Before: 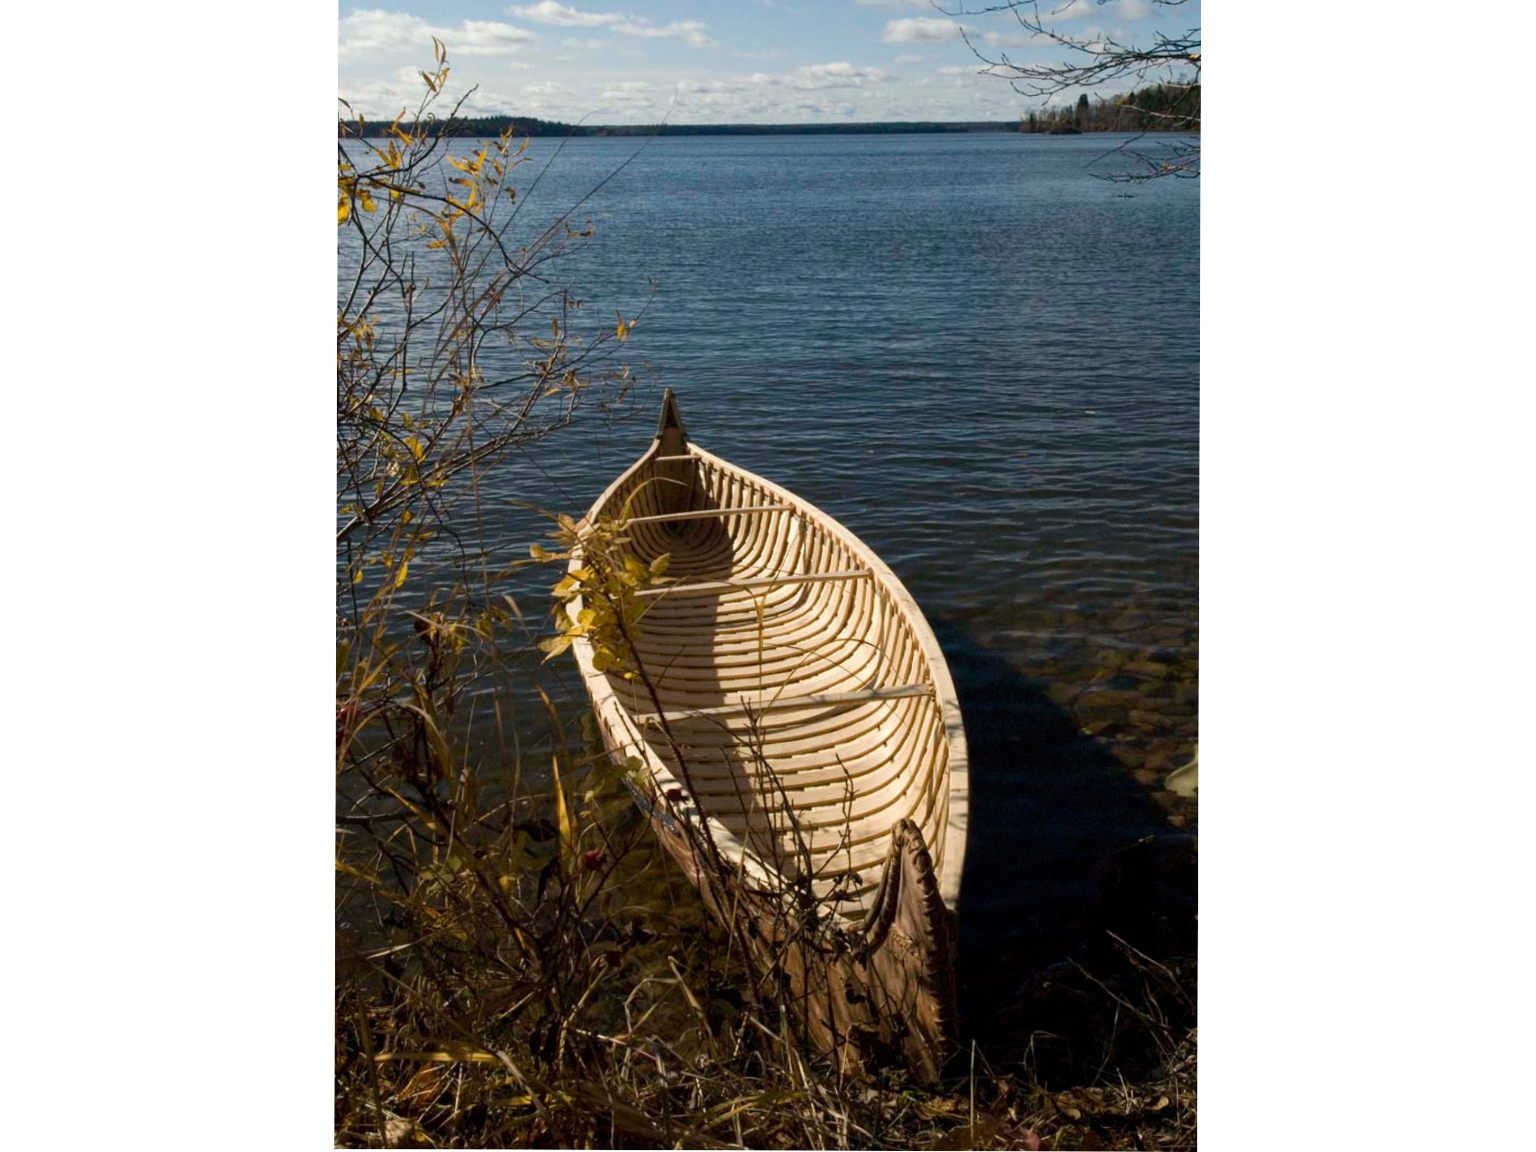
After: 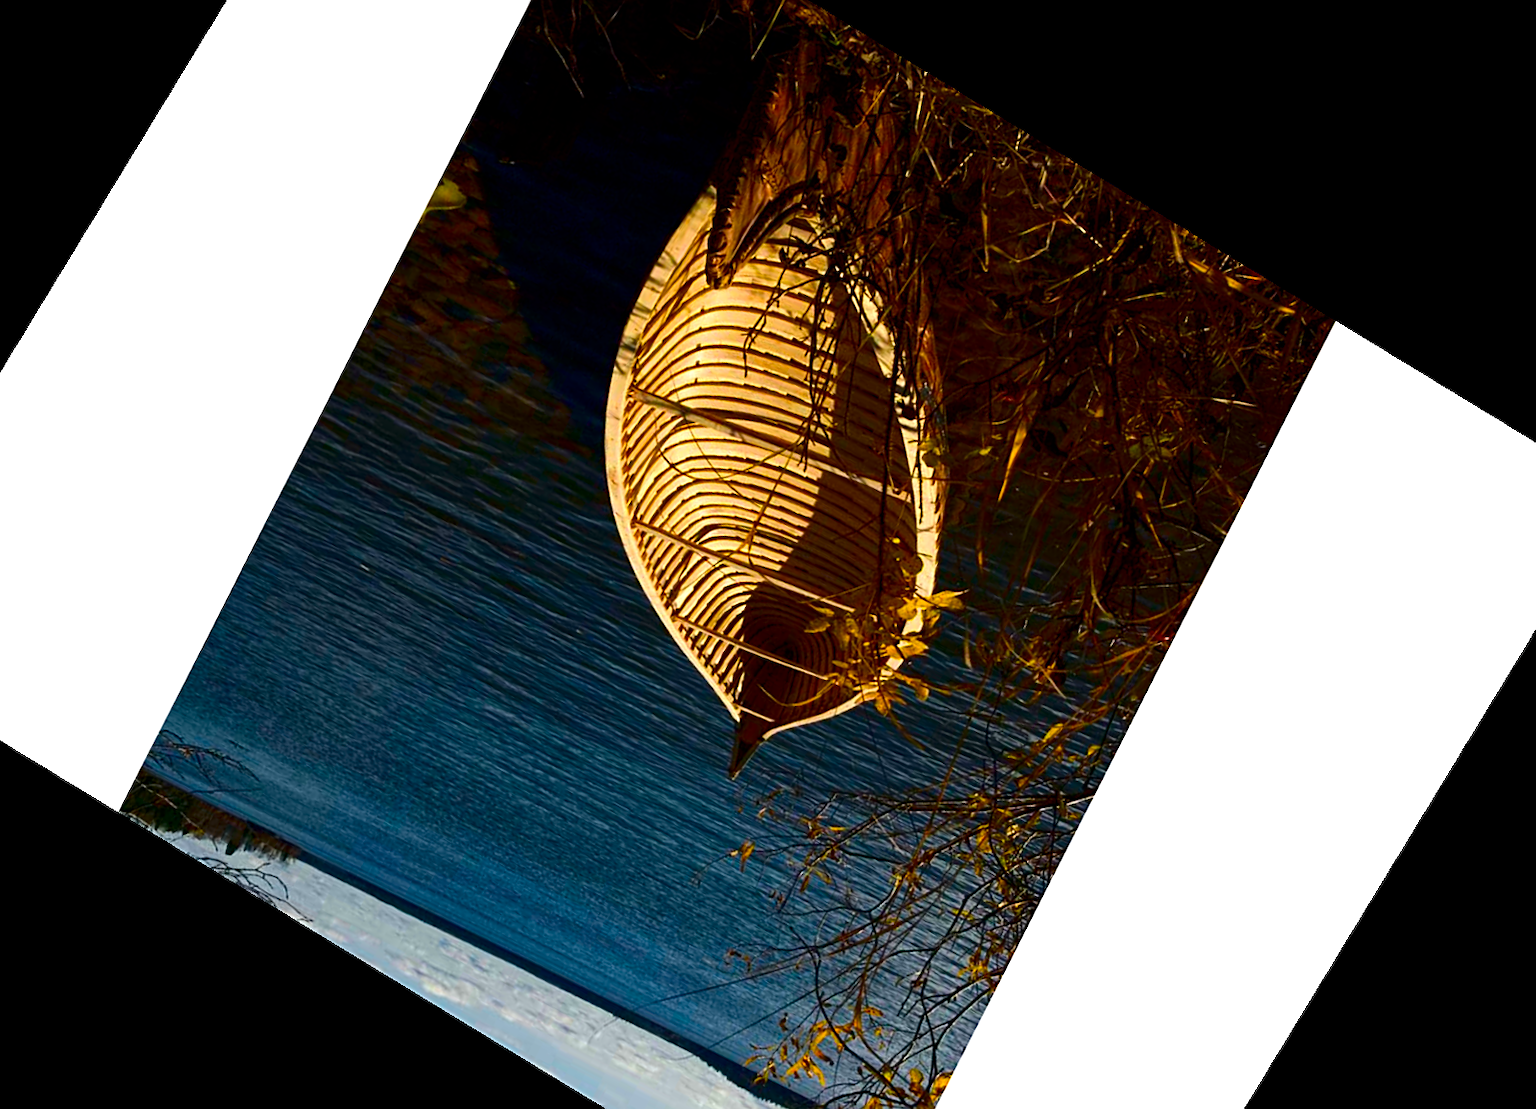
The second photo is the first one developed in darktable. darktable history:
color zones: curves: ch0 [(0.224, 0.526) (0.75, 0.5)]; ch1 [(0.055, 0.526) (0.224, 0.761) (0.377, 0.526) (0.75, 0.5)]
crop and rotate: angle 148.68°, left 9.111%, top 15.603%, right 4.588%, bottom 17.041%
rotate and perspective: rotation -4.57°, crop left 0.054, crop right 0.944, crop top 0.087, crop bottom 0.914
contrast brightness saturation: contrast 0.13, brightness -0.24, saturation 0.14
sharpen: on, module defaults
color balance rgb: perceptual saturation grading › global saturation 30%, global vibrance 20%
